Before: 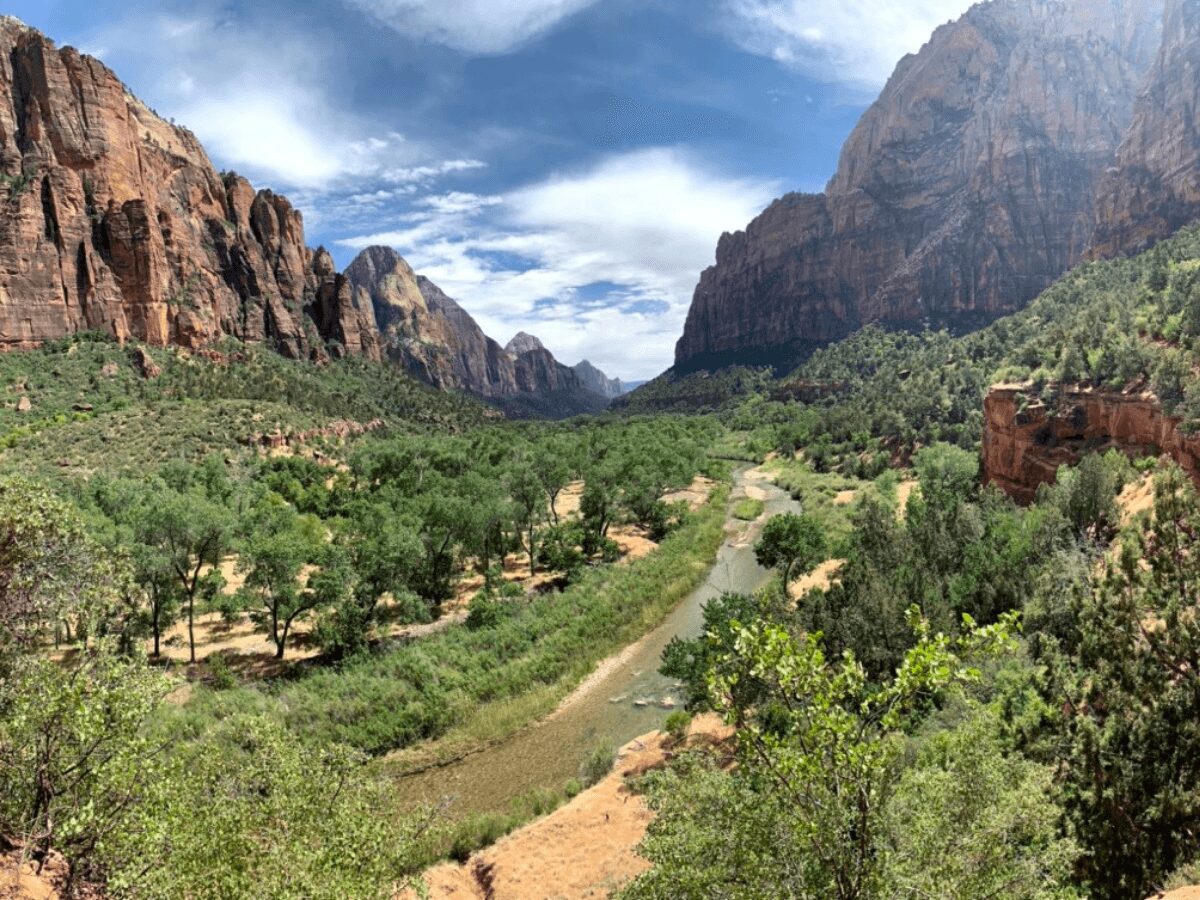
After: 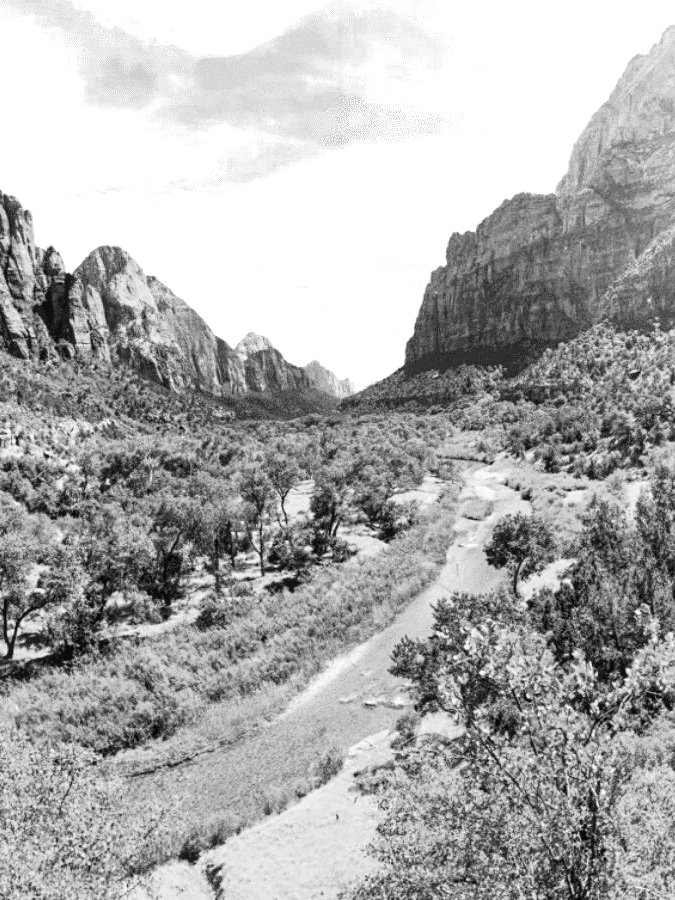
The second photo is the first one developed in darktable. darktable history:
grain: coarseness 0.09 ISO
exposure: exposure 0.556 EV, compensate highlight preservation false
color zones: curves: ch0 [(0, 0.613) (0.01, 0.613) (0.245, 0.448) (0.498, 0.529) (0.642, 0.665) (0.879, 0.777) (0.99, 0.613)]; ch1 [(0, 0.035) (0.121, 0.189) (0.259, 0.197) (0.415, 0.061) (0.589, 0.022) (0.732, 0.022) (0.857, 0.026) (0.991, 0.053)]
sharpen: radius 5.325, amount 0.312, threshold 26.433
tone curve: curves: ch0 [(0, 0.036) (0.037, 0.042) (0.167, 0.143) (0.433, 0.502) (0.531, 0.637) (0.696, 0.825) (0.856, 0.92) (1, 0.98)]; ch1 [(0, 0) (0.424, 0.383) (0.482, 0.459) (0.501, 0.5) (0.522, 0.526) (0.559, 0.563) (0.604, 0.646) (0.715, 0.729) (1, 1)]; ch2 [(0, 0) (0.369, 0.388) (0.45, 0.48) (0.499, 0.502) (0.504, 0.504) (0.512, 0.526) (0.581, 0.595) (0.708, 0.786) (1, 1)], color space Lab, independent channels, preserve colors none
local contrast: on, module defaults
monochrome: a -3.63, b -0.465
crop and rotate: left 22.516%, right 21.234%
